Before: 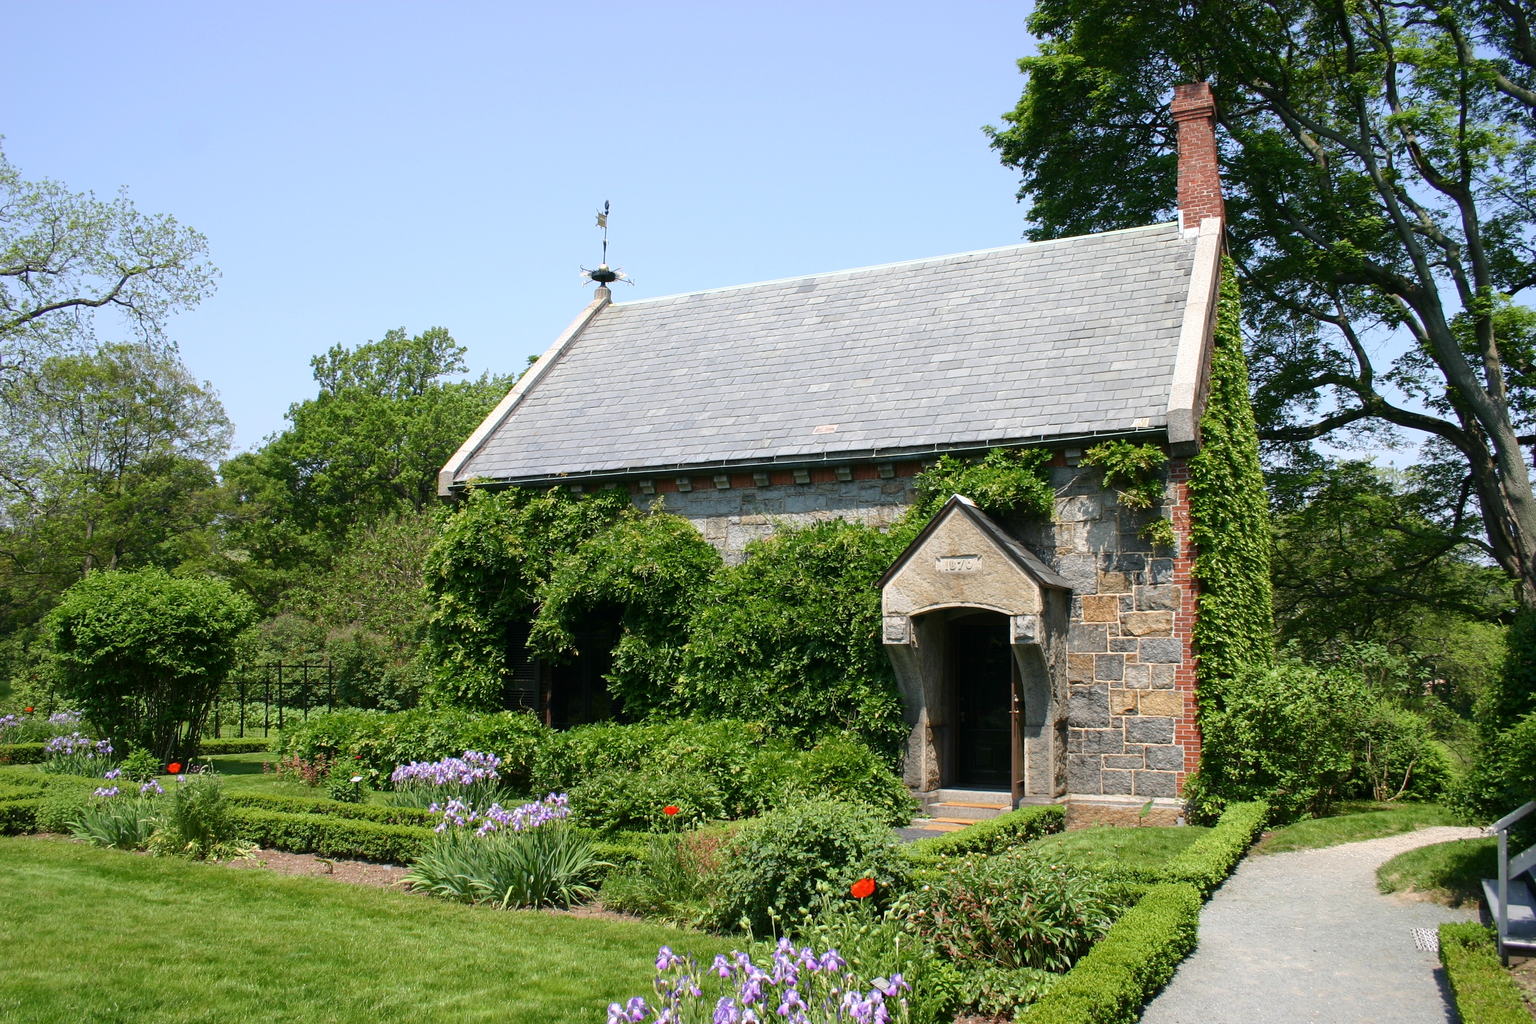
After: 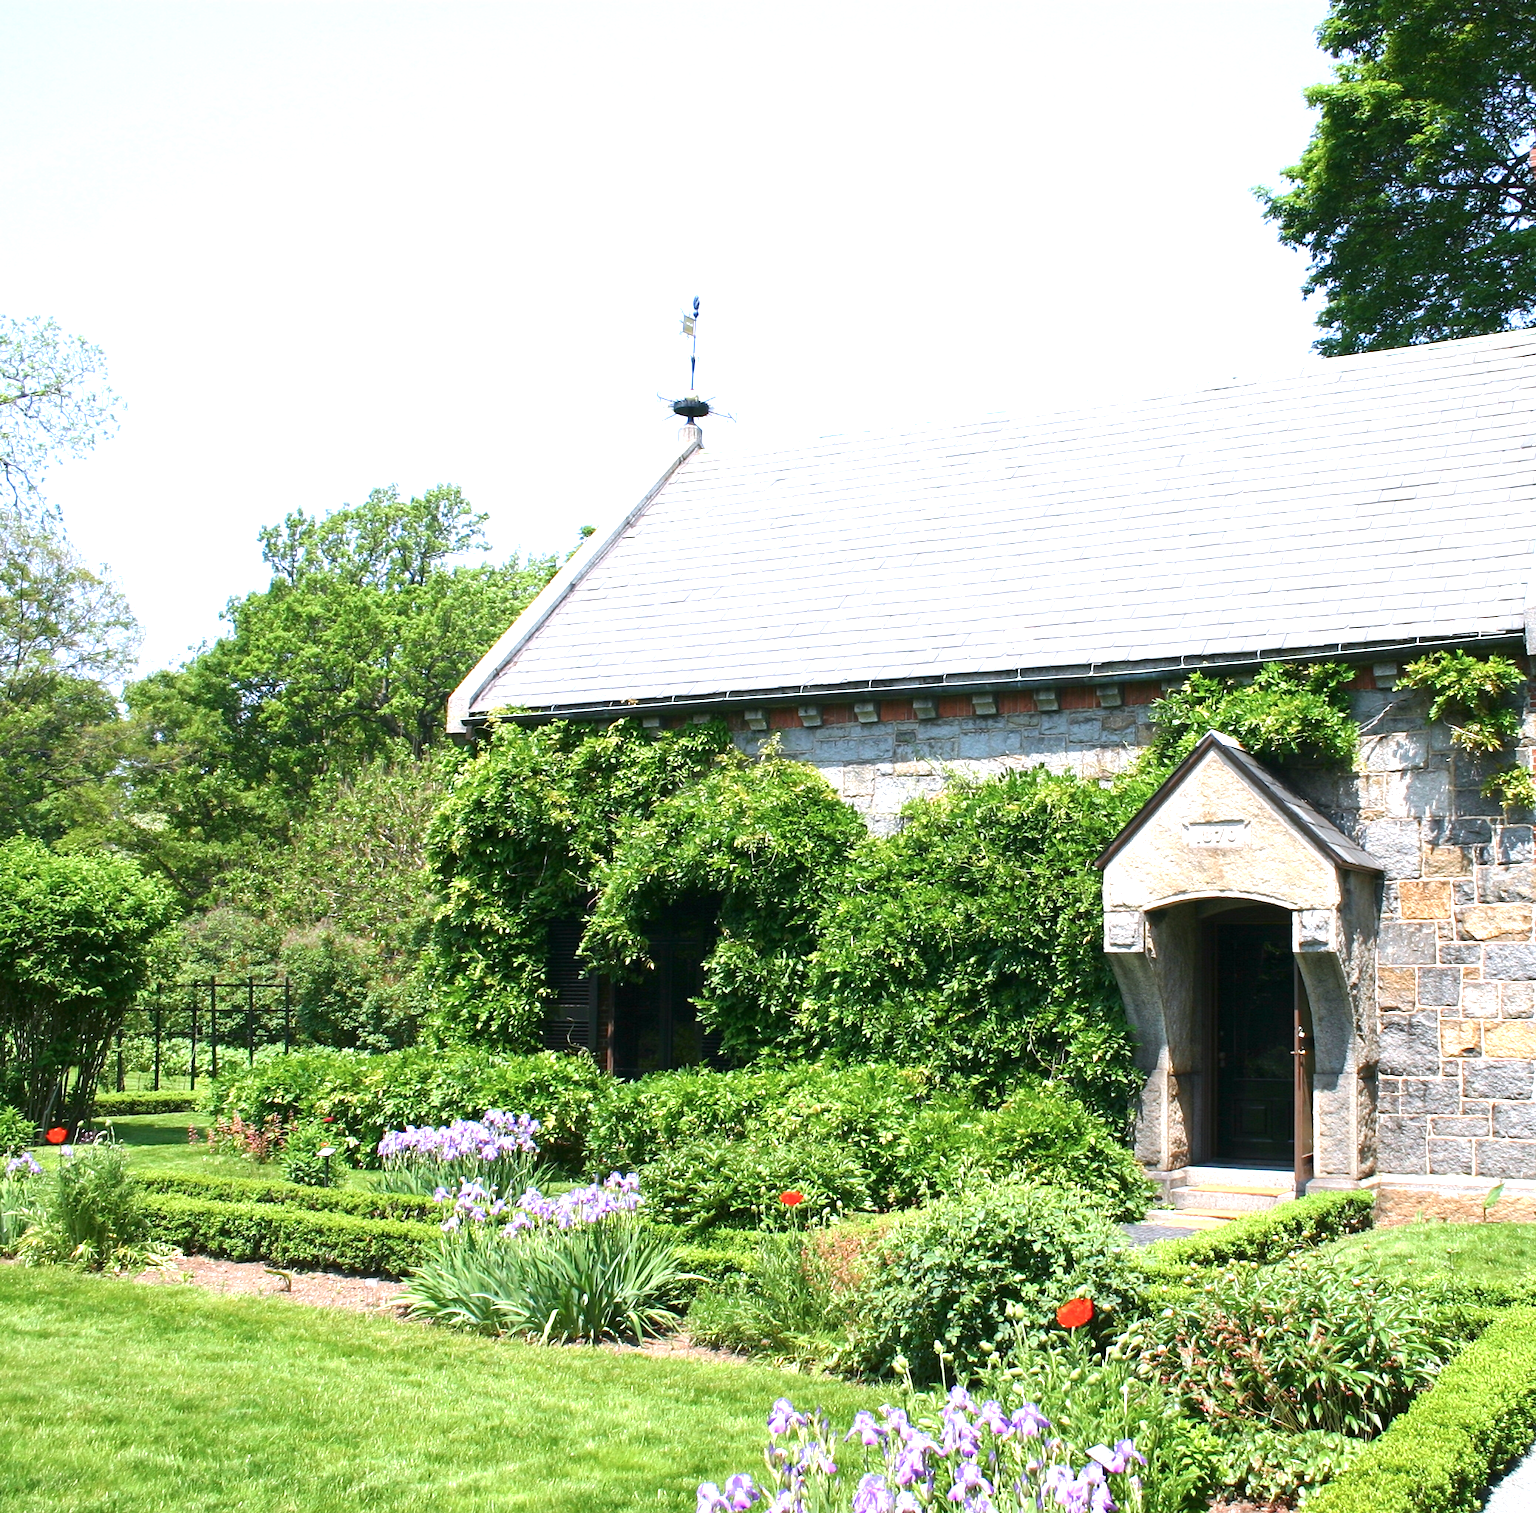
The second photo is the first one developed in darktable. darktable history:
crop and rotate: left 8.877%, right 23.468%
color calibration: illuminant as shot in camera, x 0.358, y 0.373, temperature 4628.91 K
exposure: black level correction 0, exposure 1.2 EV, compensate exposure bias true, compensate highlight preservation false
